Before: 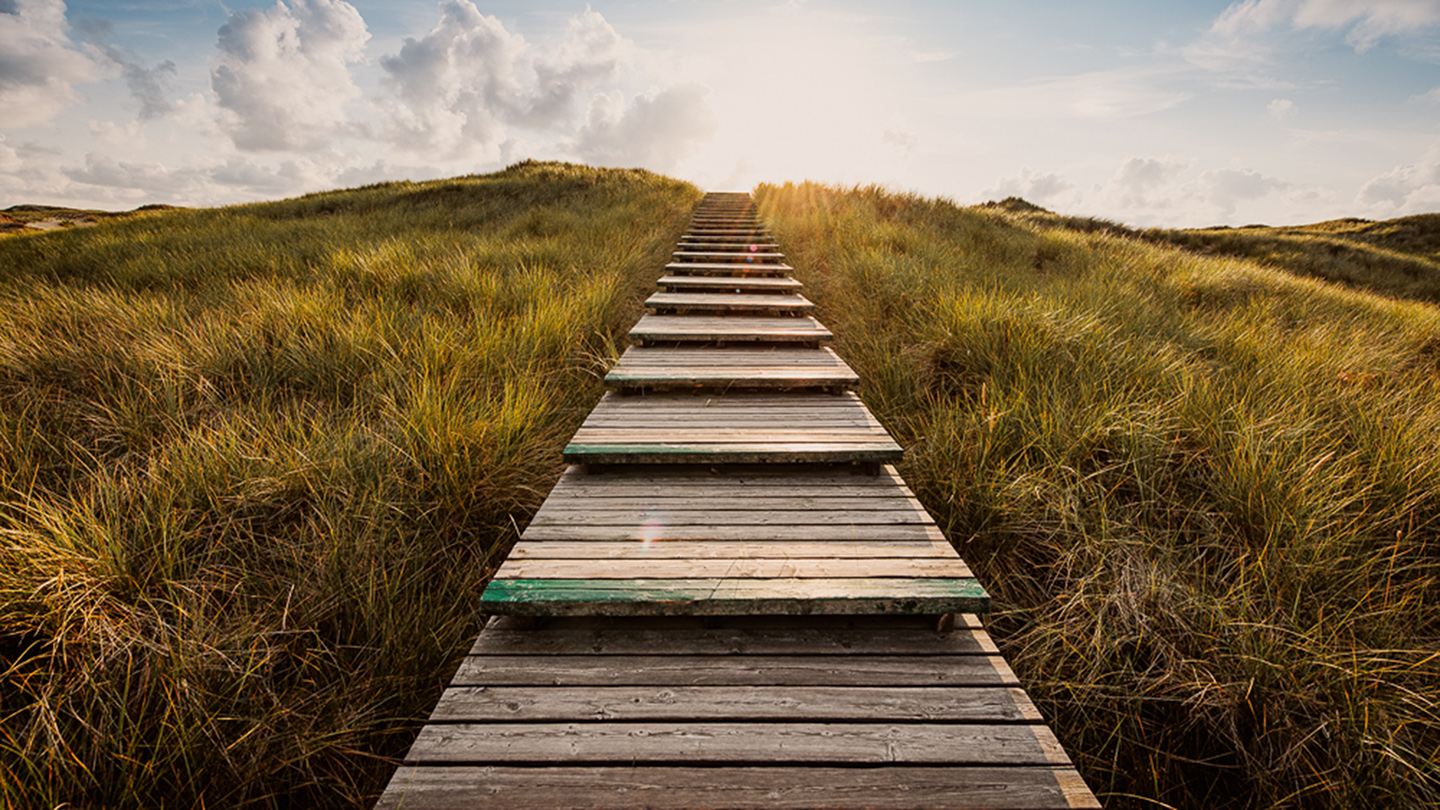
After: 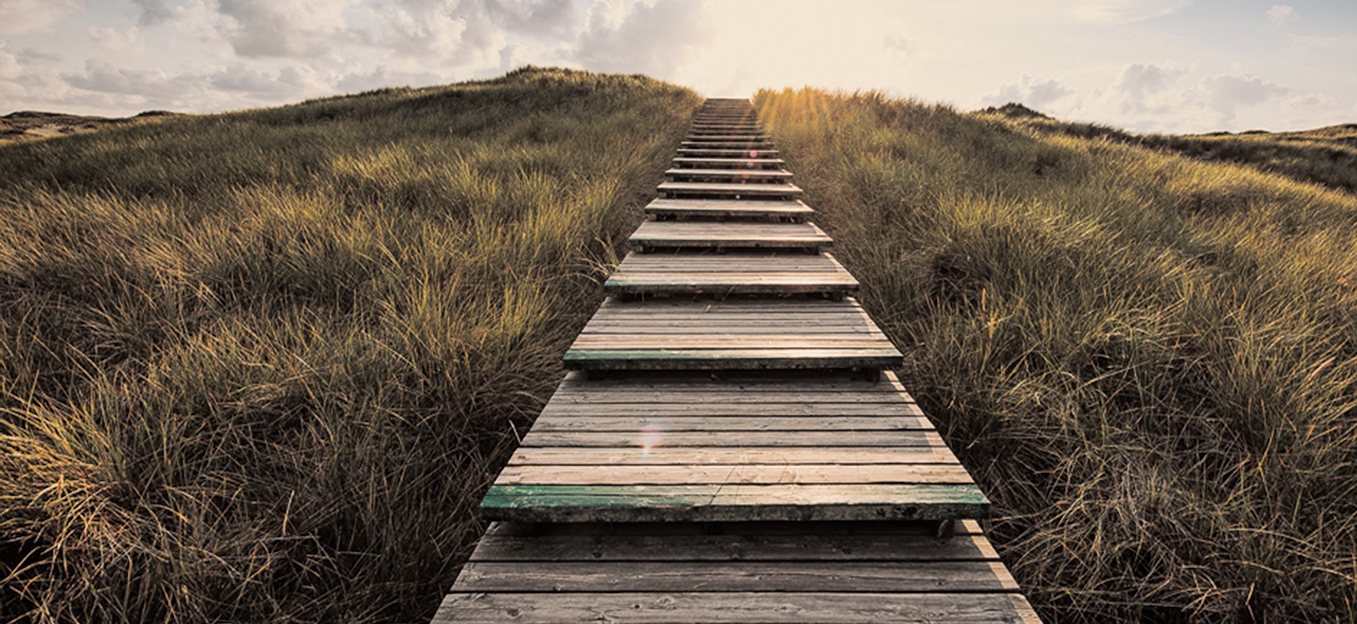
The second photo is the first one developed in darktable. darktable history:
split-toning: shadows › hue 43.2°, shadows › saturation 0, highlights › hue 50.4°, highlights › saturation 1
crop and rotate: angle 0.03°, top 11.643%, right 5.651%, bottom 11.189%
